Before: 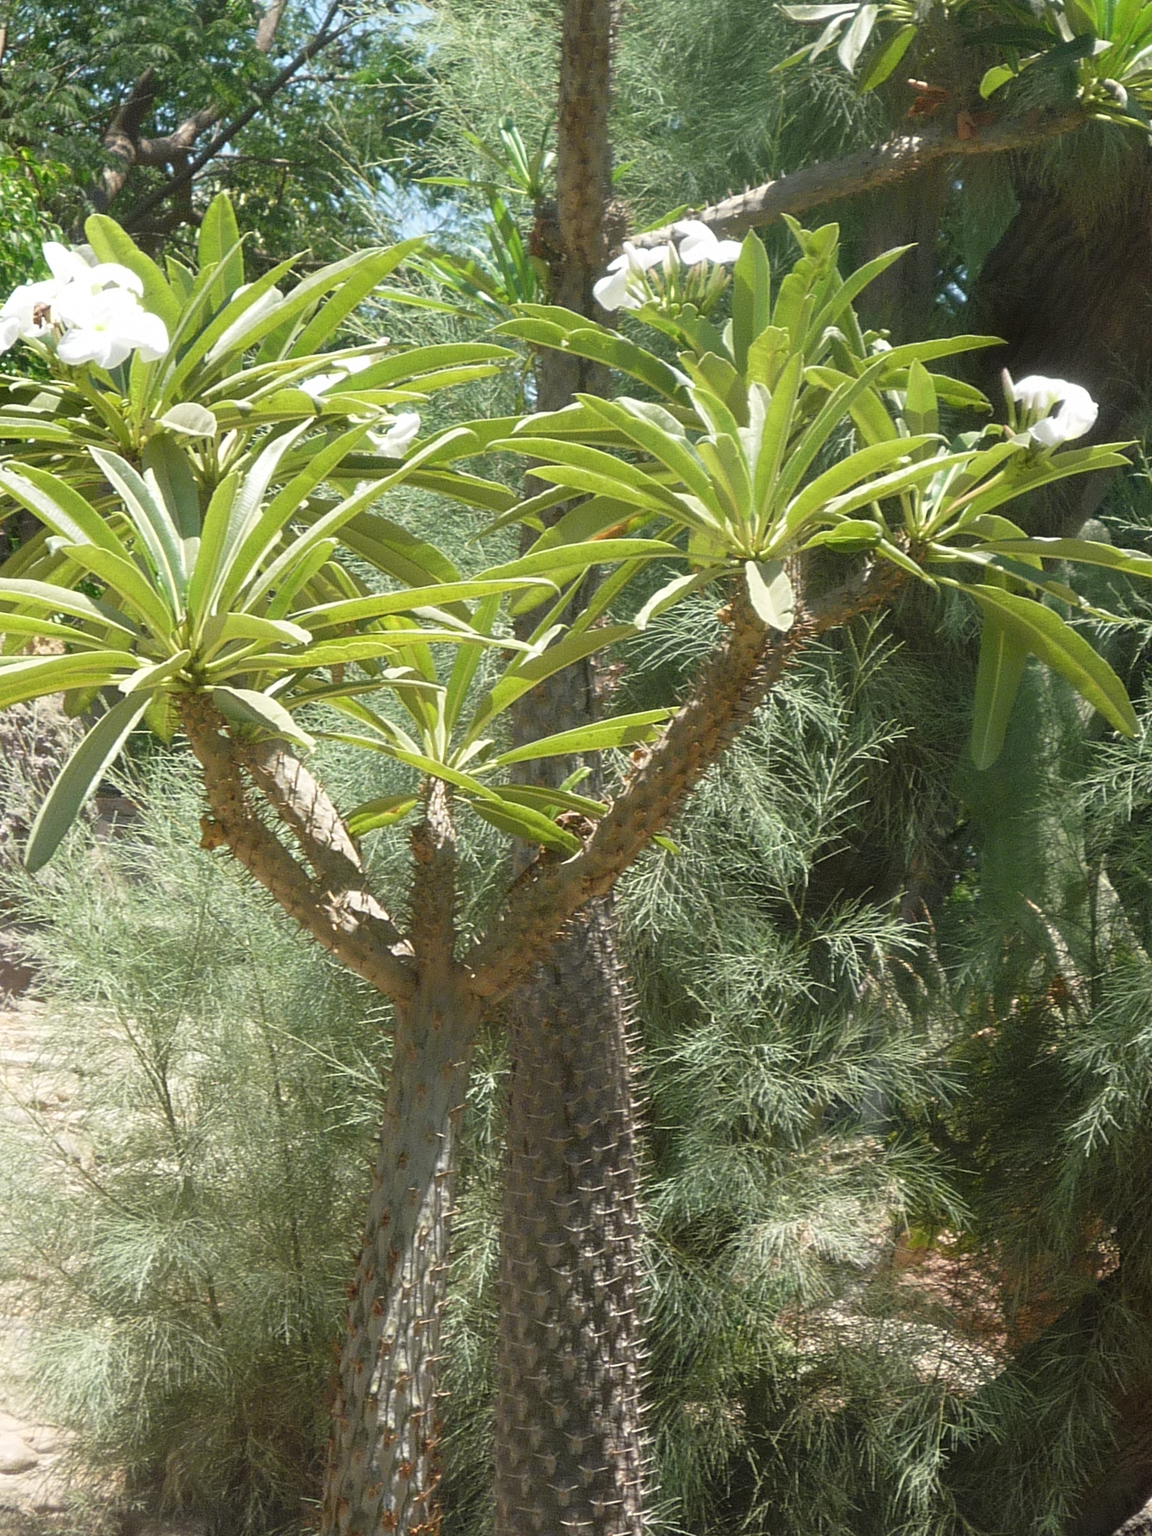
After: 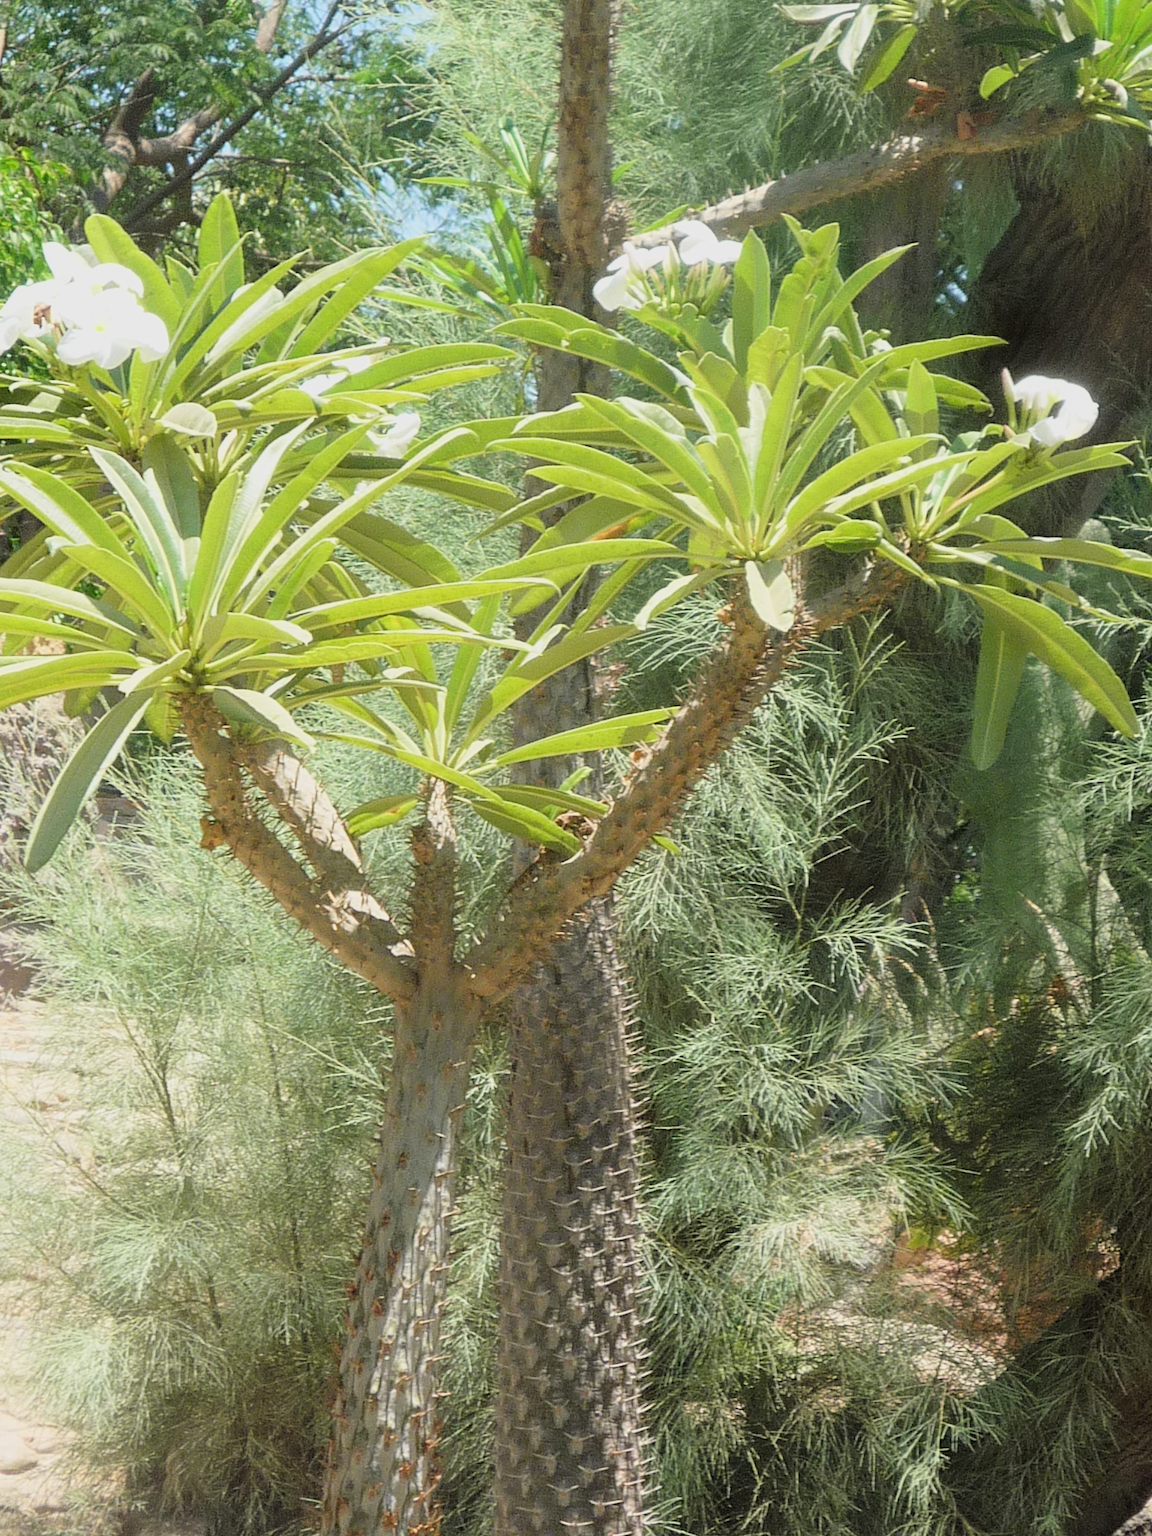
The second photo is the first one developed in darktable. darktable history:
exposure: black level correction 0, exposure 0.7 EV, compensate exposure bias true, compensate highlight preservation false
filmic rgb: black relative exposure -7.65 EV, white relative exposure 4.56 EV, hardness 3.61, color science v6 (2022)
shadows and highlights: radius 125.46, shadows 21.19, highlights -21.19, low approximation 0.01
